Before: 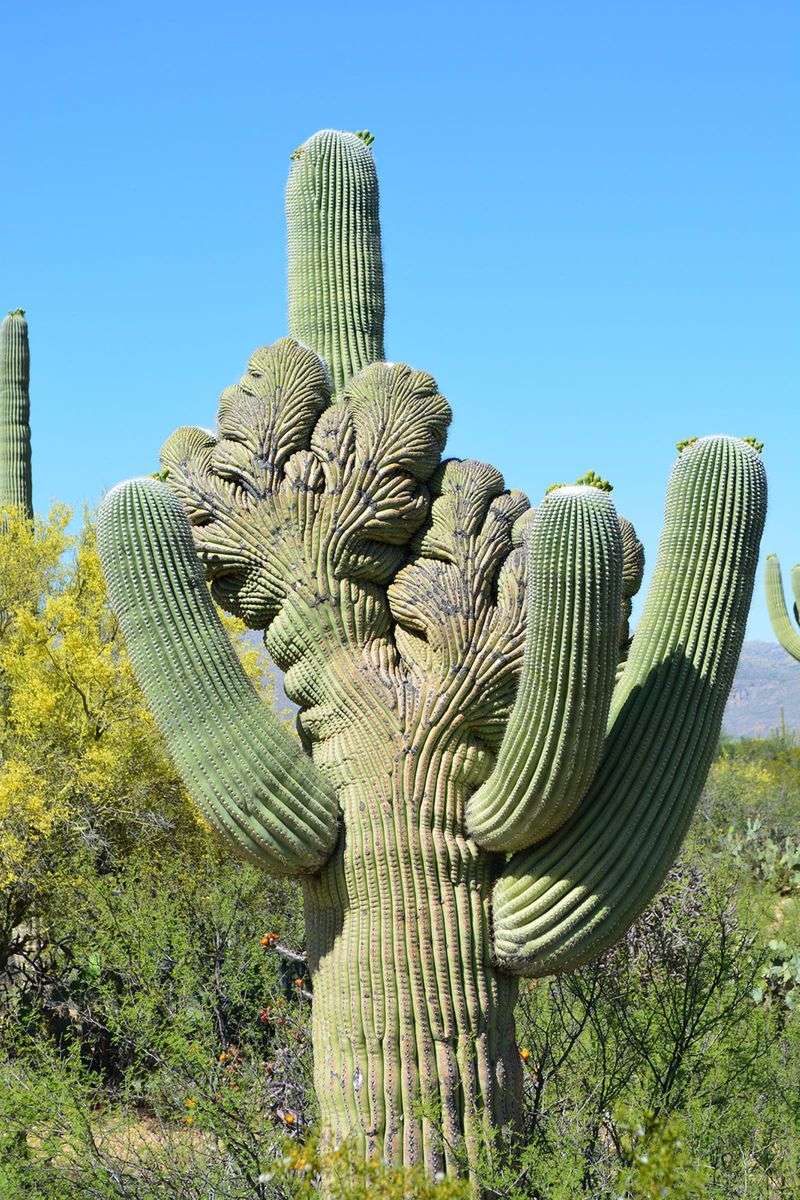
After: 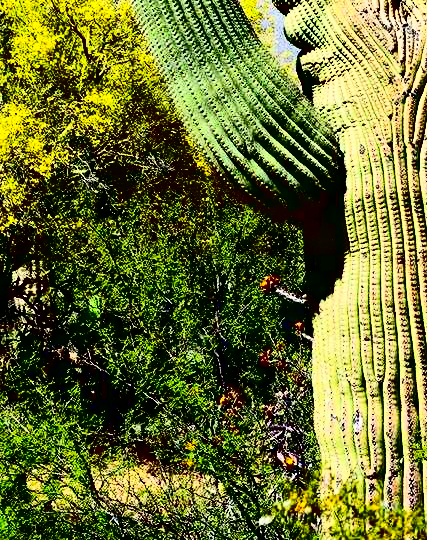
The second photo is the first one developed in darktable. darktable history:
crop and rotate: top 54.778%, right 46.61%, bottom 0.159%
shadows and highlights: shadows 0, highlights 40
contrast brightness saturation: contrast 0.77, brightness -1, saturation 1
white balance: red 1.009, blue 0.985
